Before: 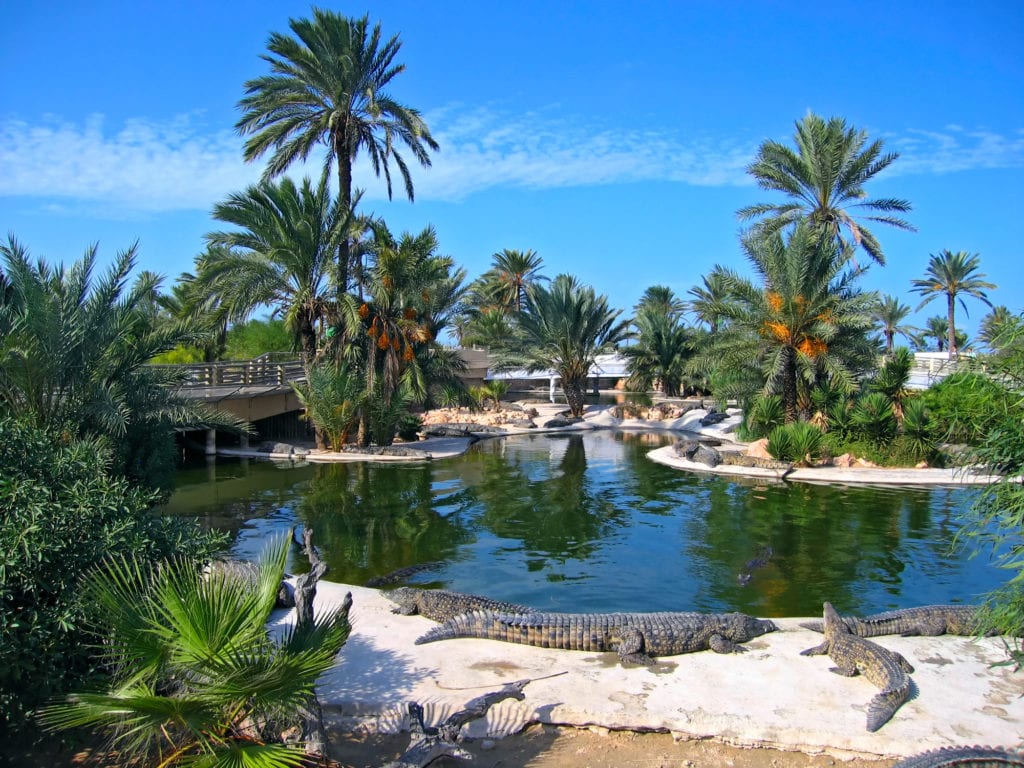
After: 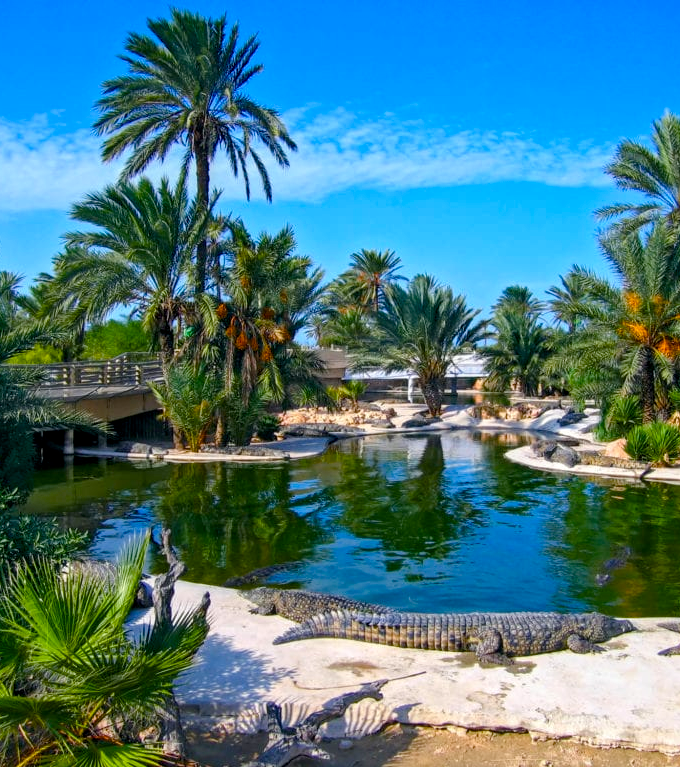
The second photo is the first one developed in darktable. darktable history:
crop and rotate: left 13.89%, right 19.695%
local contrast: on, module defaults
color balance rgb: perceptual saturation grading › global saturation 35.002%, perceptual saturation grading › highlights -29.862%, perceptual saturation grading › shadows 34.588%, global vibrance 20%
exposure: exposure -0.053 EV, compensate highlight preservation false
